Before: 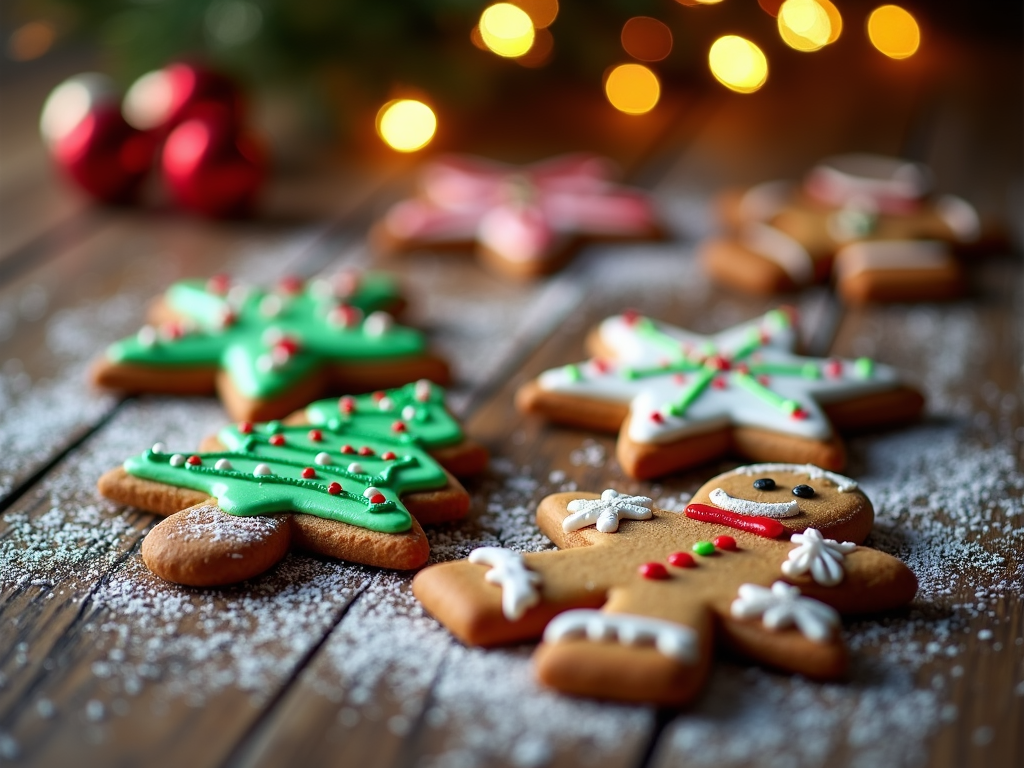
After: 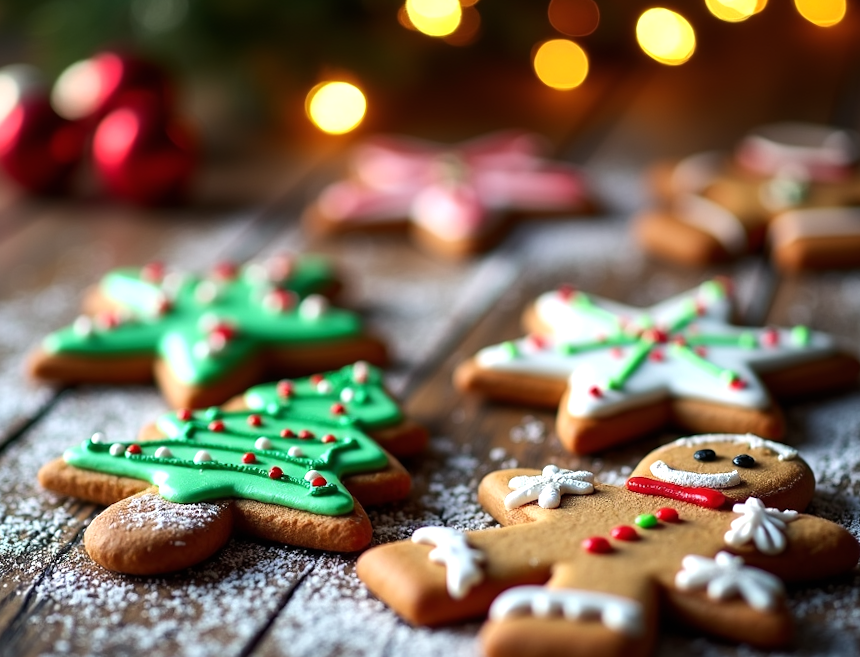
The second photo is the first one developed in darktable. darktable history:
rotate and perspective: rotation -1.77°, lens shift (horizontal) 0.004, automatic cropping off
crop and rotate: left 7.196%, top 4.574%, right 10.605%, bottom 13.178%
tone equalizer: -8 EV -0.417 EV, -7 EV -0.389 EV, -6 EV -0.333 EV, -5 EV -0.222 EV, -3 EV 0.222 EV, -2 EV 0.333 EV, -1 EV 0.389 EV, +0 EV 0.417 EV, edges refinement/feathering 500, mask exposure compensation -1.57 EV, preserve details no
